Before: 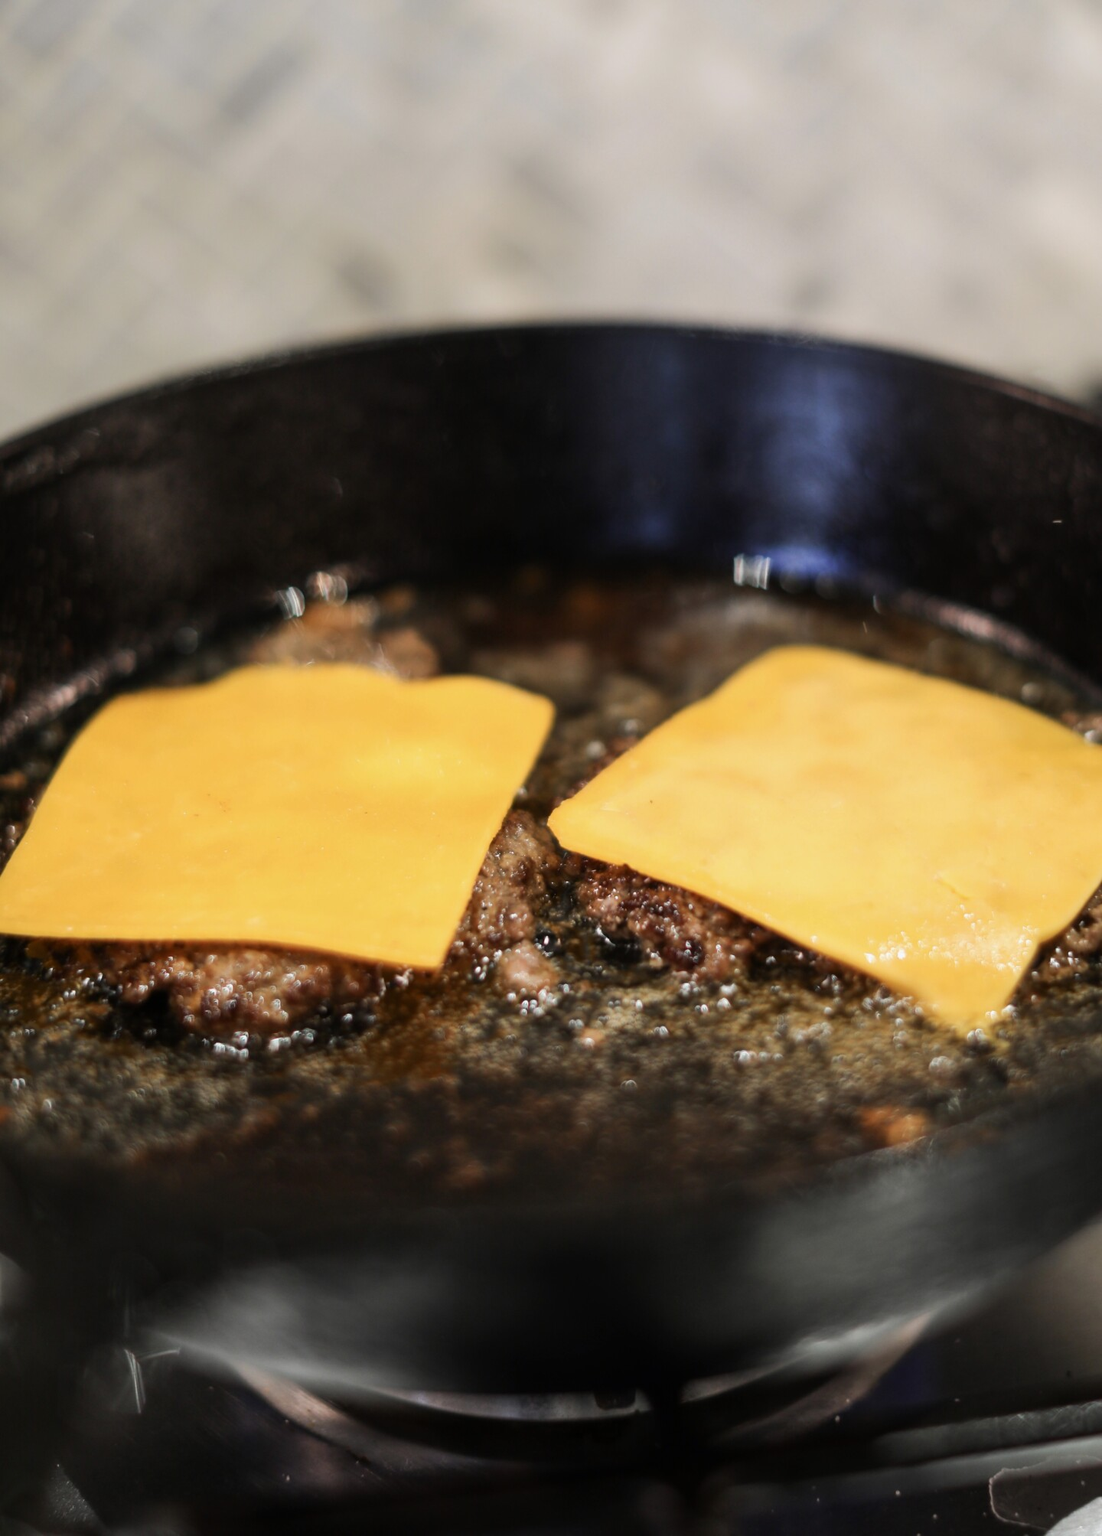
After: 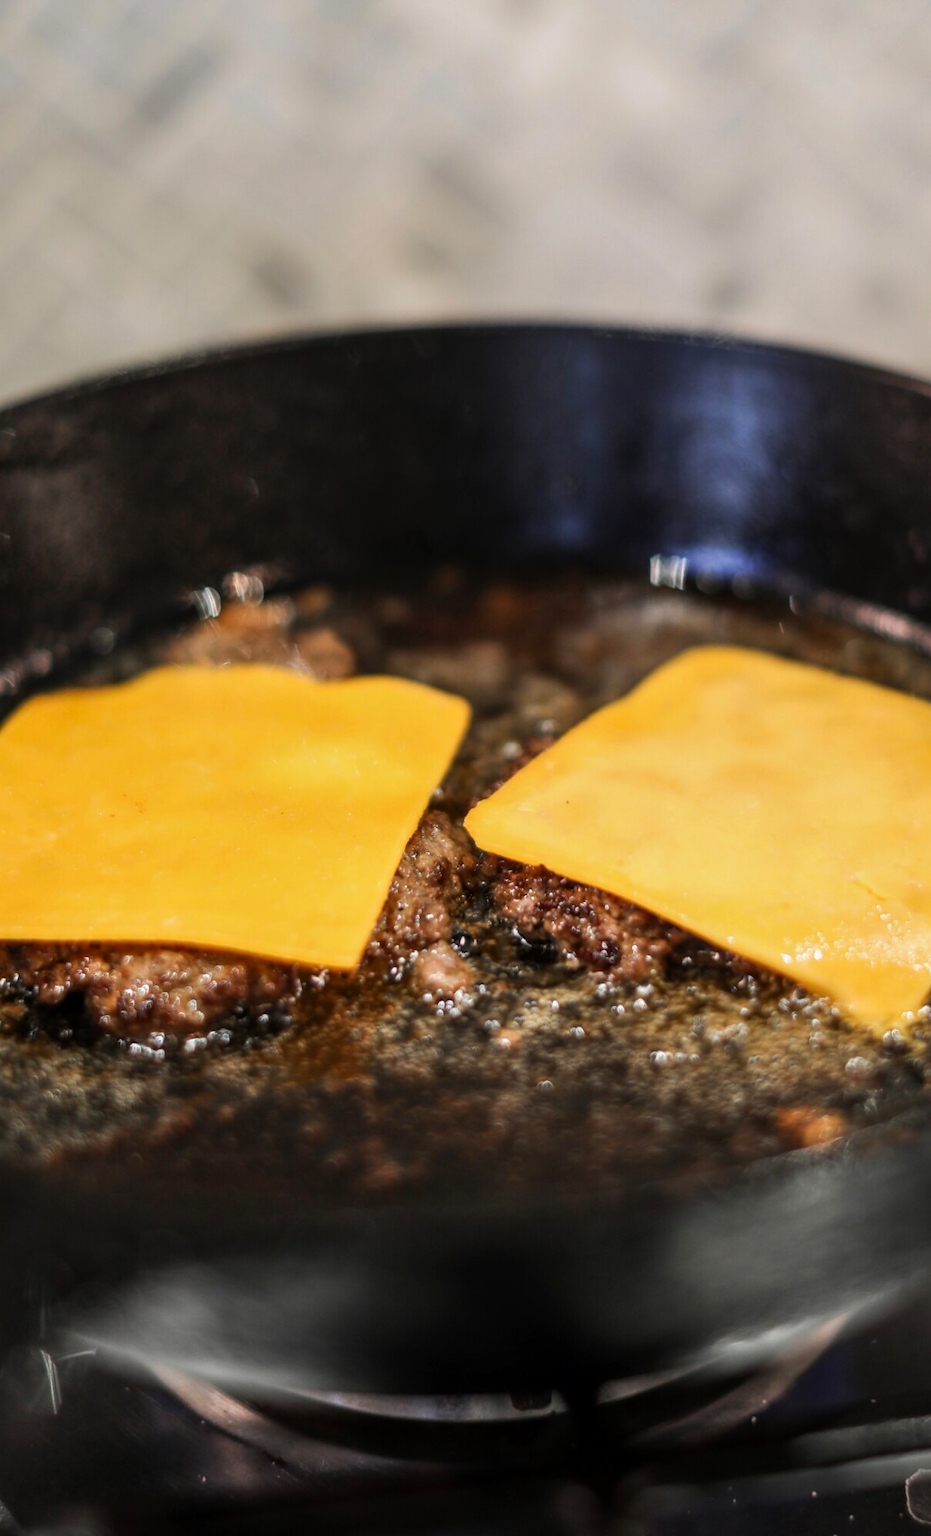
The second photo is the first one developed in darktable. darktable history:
crop: left 7.678%, right 7.851%
local contrast: on, module defaults
